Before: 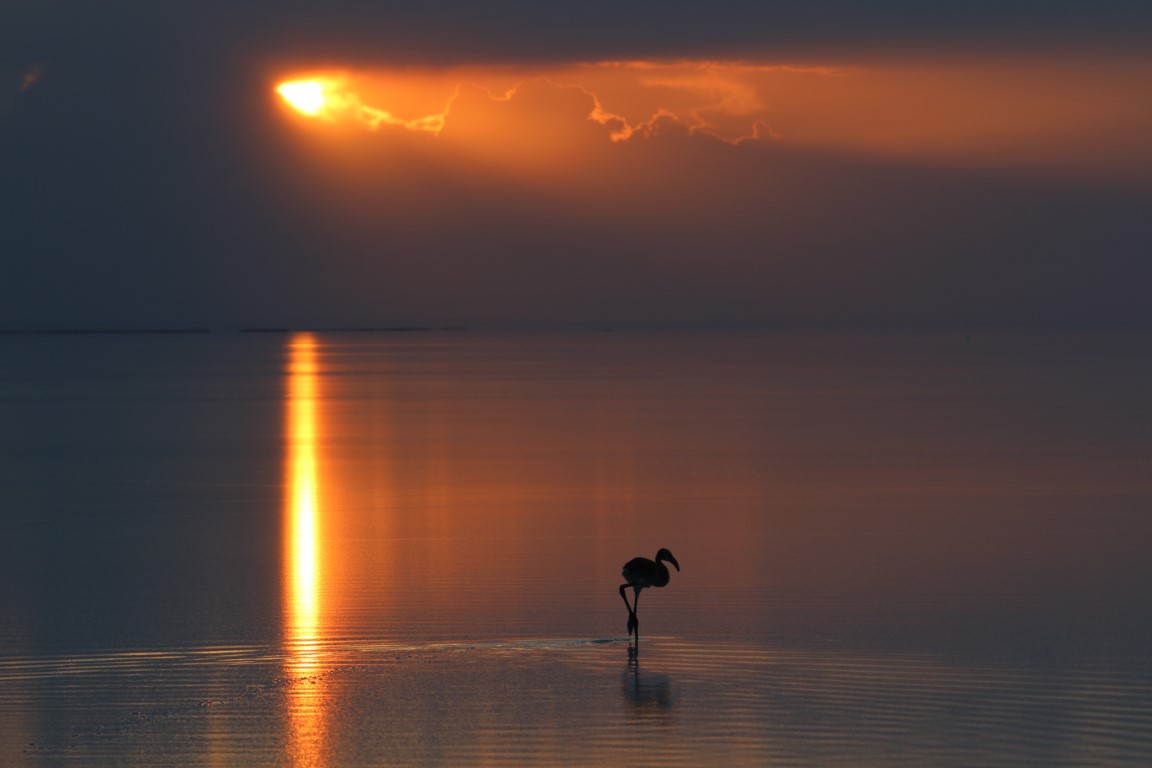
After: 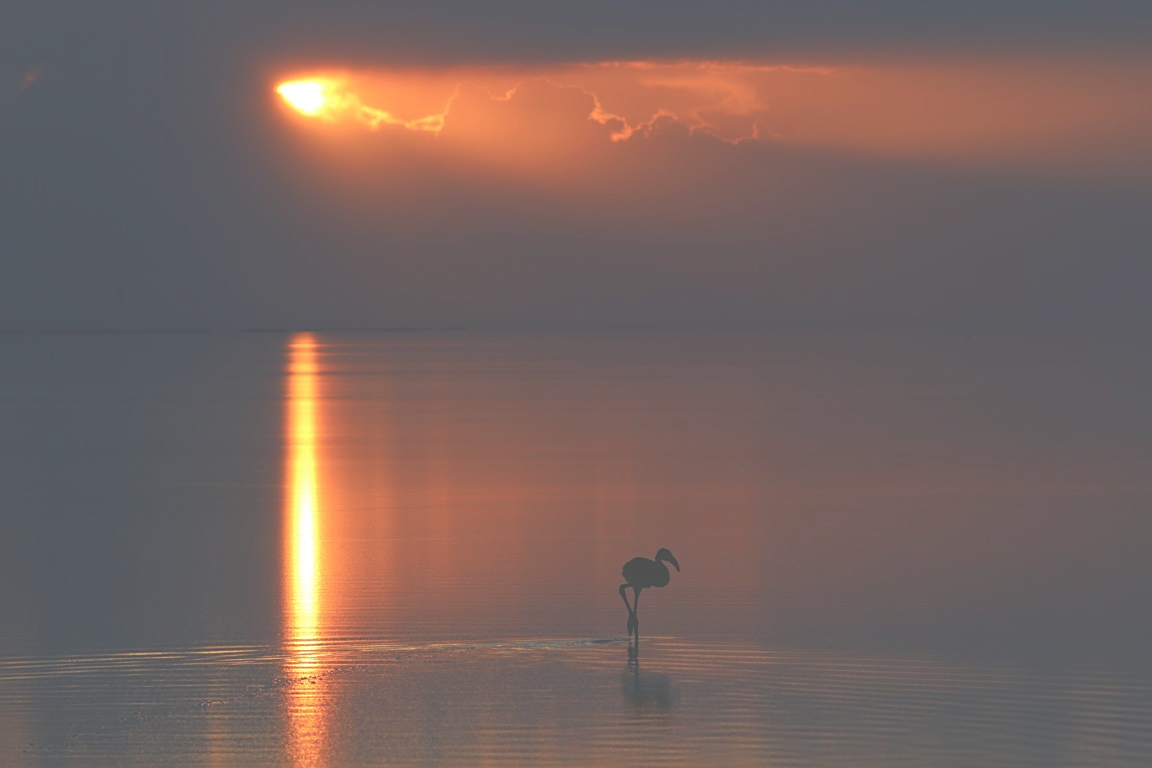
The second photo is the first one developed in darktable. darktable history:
exposure: black level correction -0.086, compensate highlight preservation false
sharpen: on, module defaults
velvia: on, module defaults
